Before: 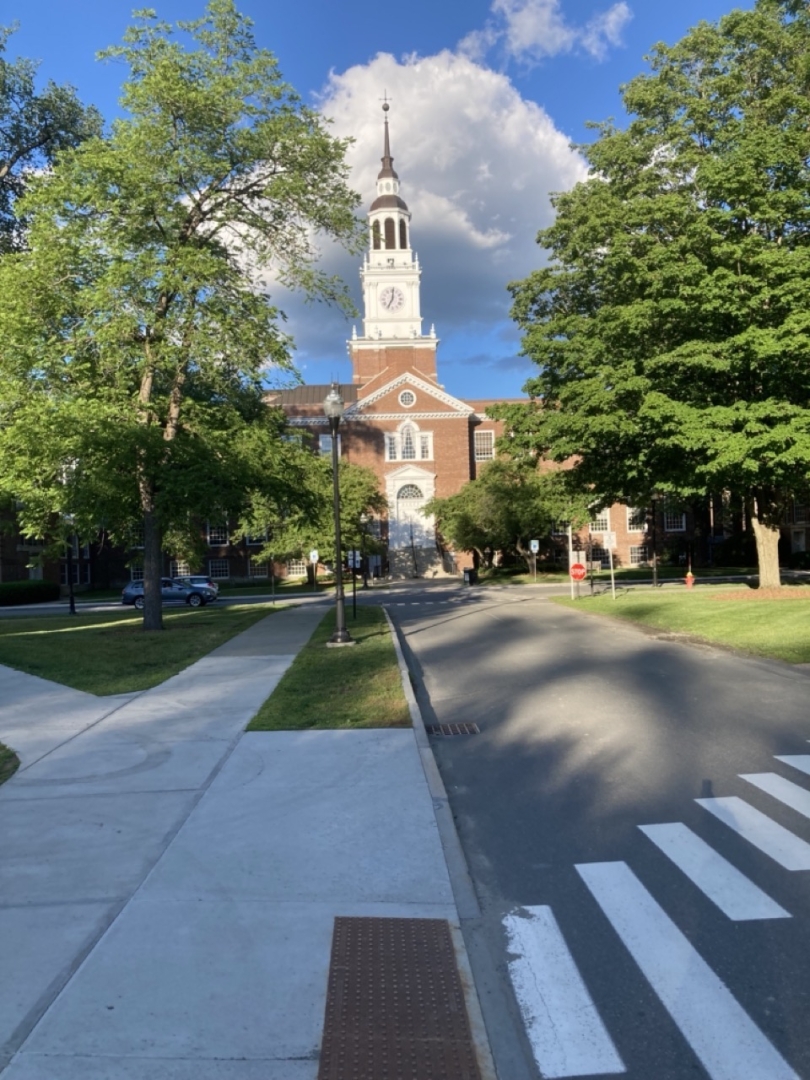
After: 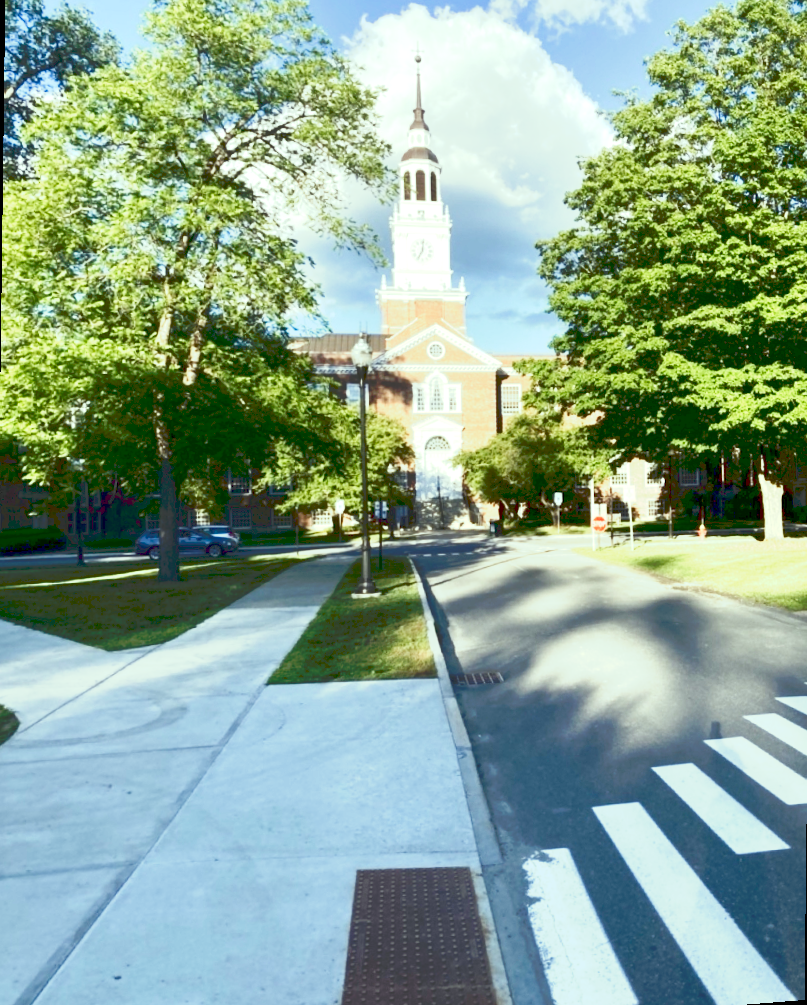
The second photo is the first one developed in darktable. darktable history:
tone curve: curves: ch0 [(0, 0) (0.003, 0.195) (0.011, 0.161) (0.025, 0.21) (0.044, 0.24) (0.069, 0.254) (0.1, 0.283) (0.136, 0.347) (0.177, 0.412) (0.224, 0.455) (0.277, 0.531) (0.335, 0.606) (0.399, 0.679) (0.468, 0.748) (0.543, 0.814) (0.623, 0.876) (0.709, 0.927) (0.801, 0.949) (0.898, 0.962) (1, 1)], preserve colors none
exposure: black level correction 0.001, exposure 0.191 EV, compensate highlight preservation false
tone equalizer: -8 EV -0.417 EV, -7 EV -0.389 EV, -6 EV -0.333 EV, -5 EV -0.222 EV, -3 EV 0.222 EV, -2 EV 0.333 EV, -1 EV 0.389 EV, +0 EV 0.417 EV, edges refinement/feathering 500, mask exposure compensation -1.57 EV, preserve details no
contrast brightness saturation: contrast 0.13, brightness -0.24, saturation 0.14
color correction: highlights a* -8, highlights b* 3.1
rotate and perspective: rotation 0.679°, lens shift (horizontal) 0.136, crop left 0.009, crop right 0.991, crop top 0.078, crop bottom 0.95
